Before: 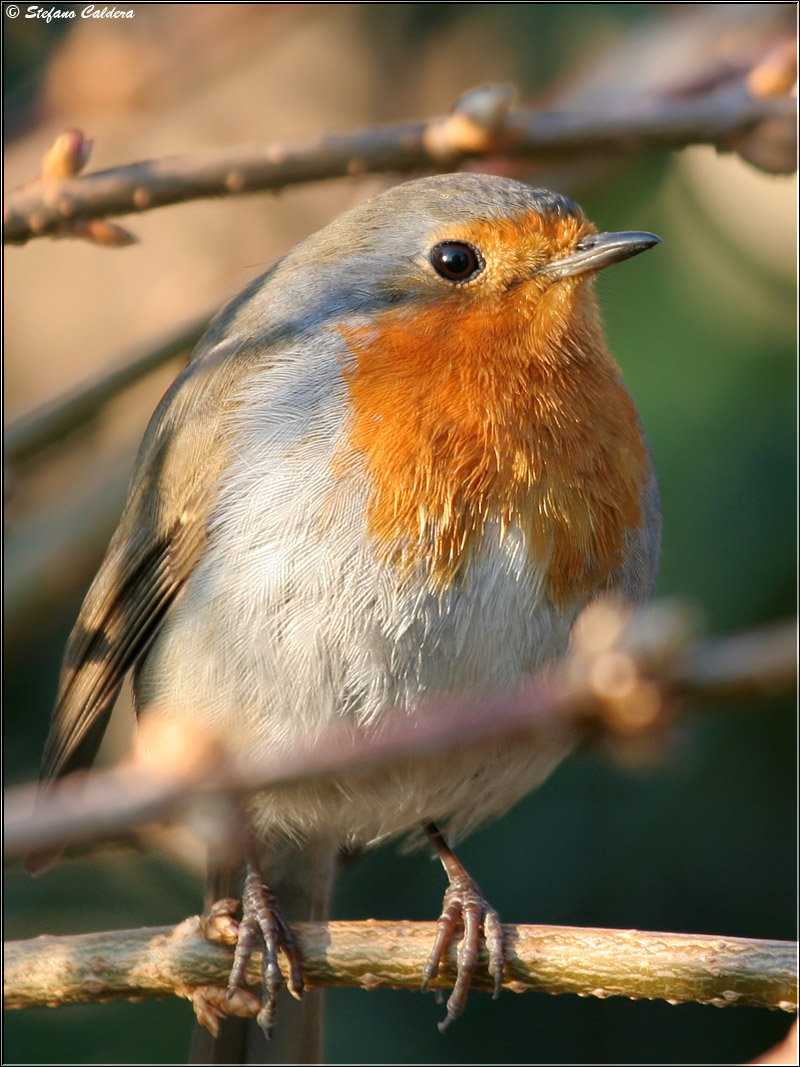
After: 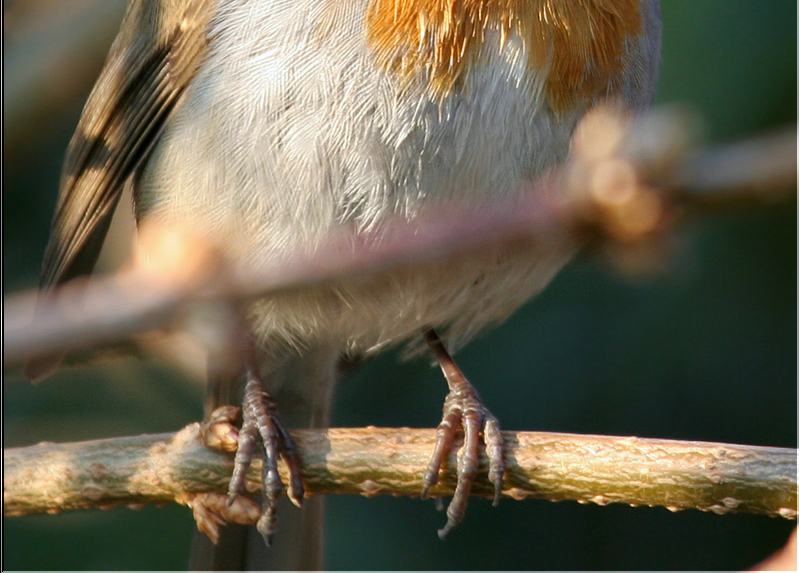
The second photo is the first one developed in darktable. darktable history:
white balance: red 0.982, blue 1.018
crop and rotate: top 46.237%
